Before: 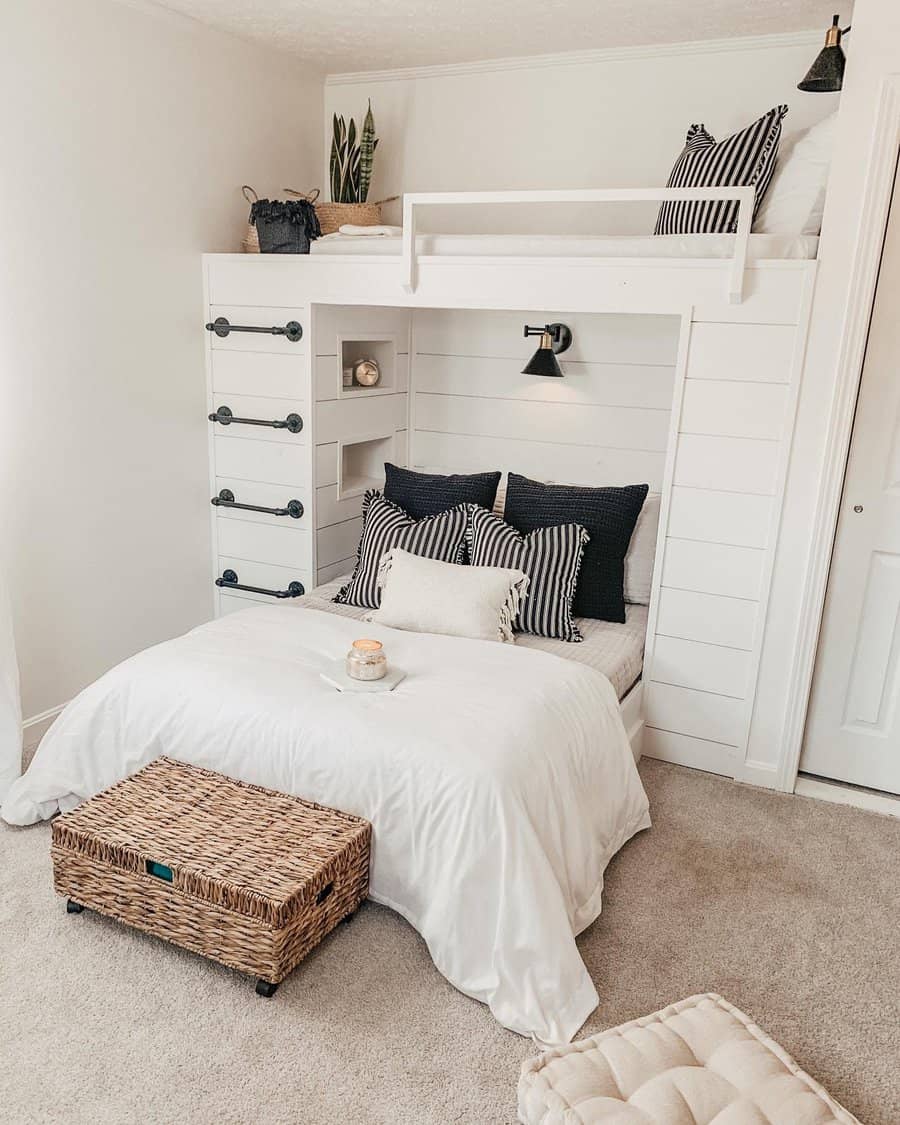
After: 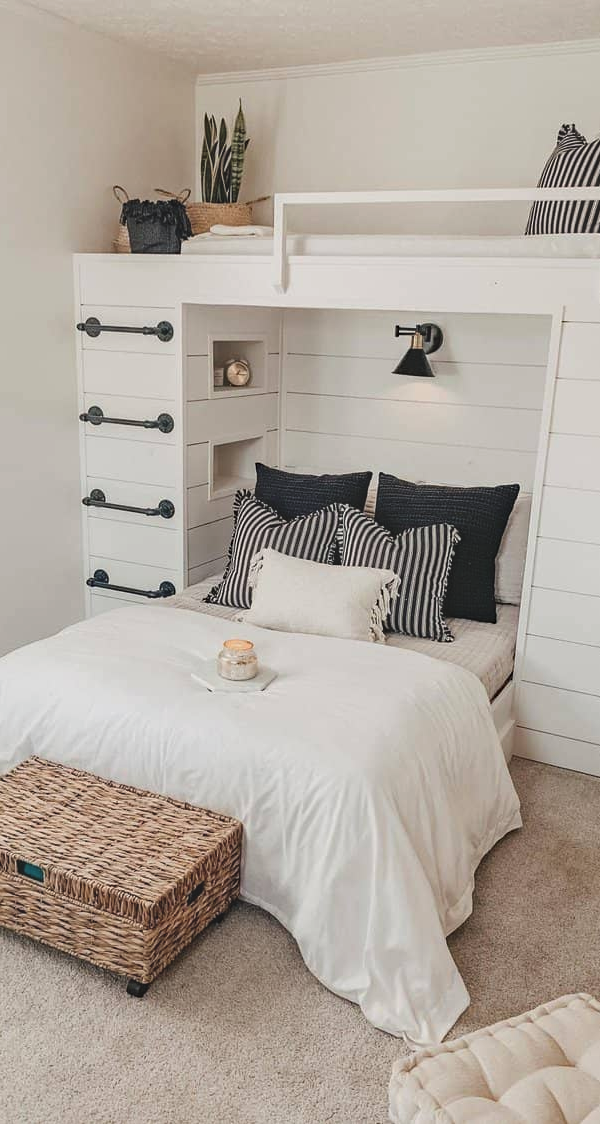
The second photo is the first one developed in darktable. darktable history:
exposure: black level correction -0.013, exposure -0.188 EV, compensate highlight preservation false
crop and rotate: left 14.34%, right 18.99%
haze removal: compatibility mode true, adaptive false
